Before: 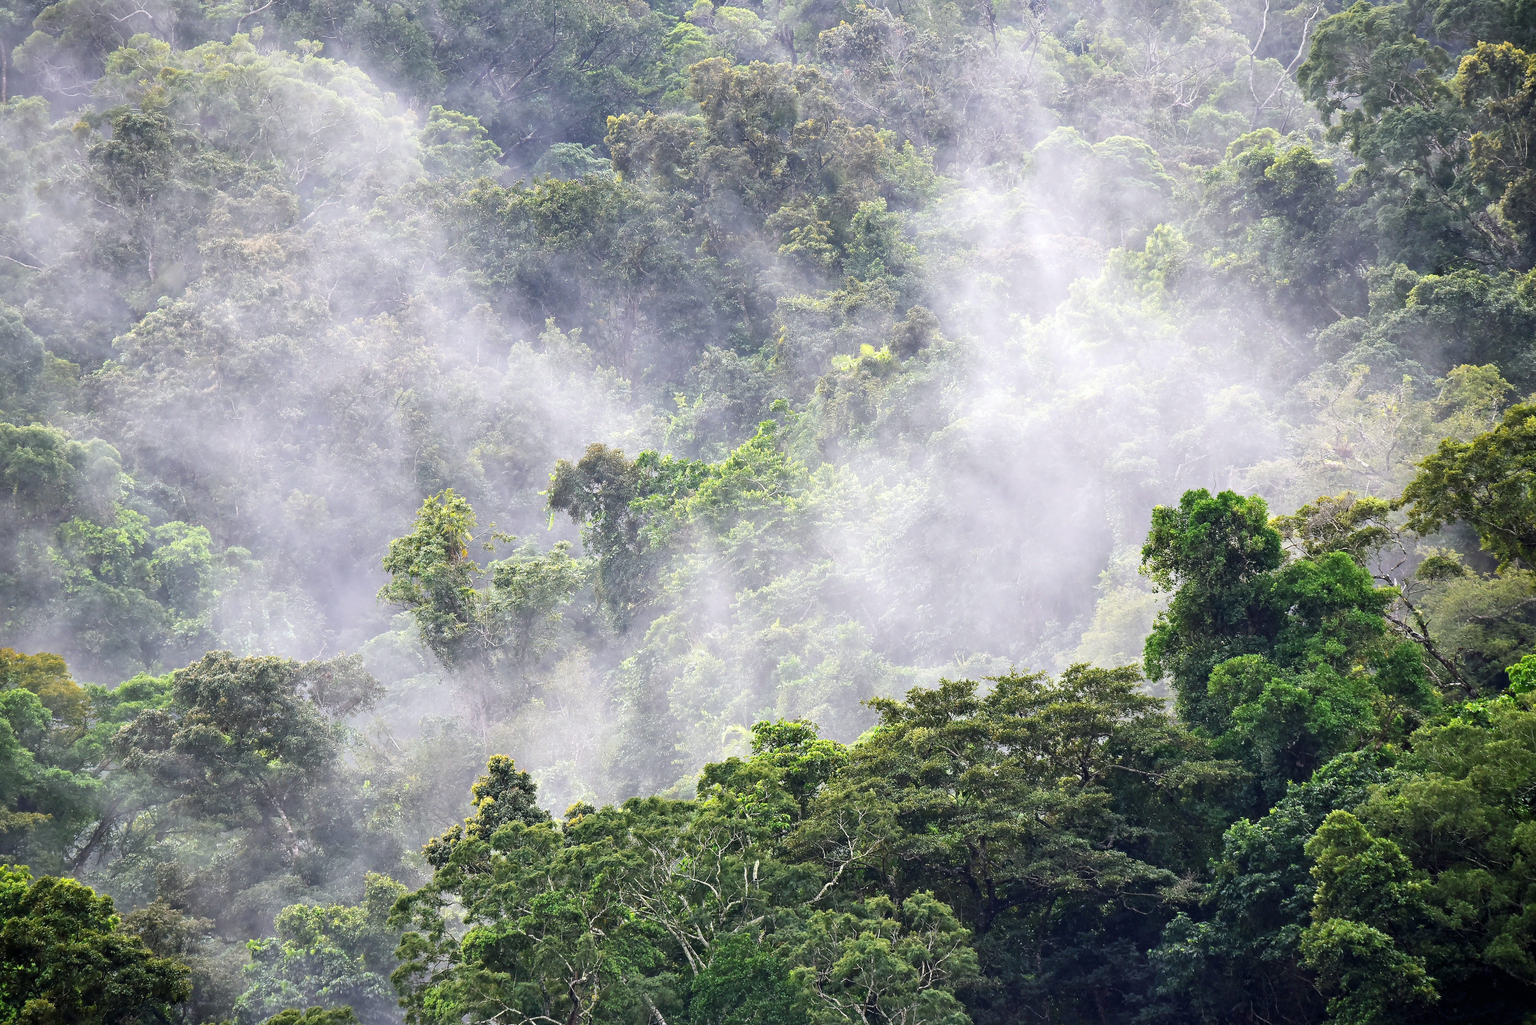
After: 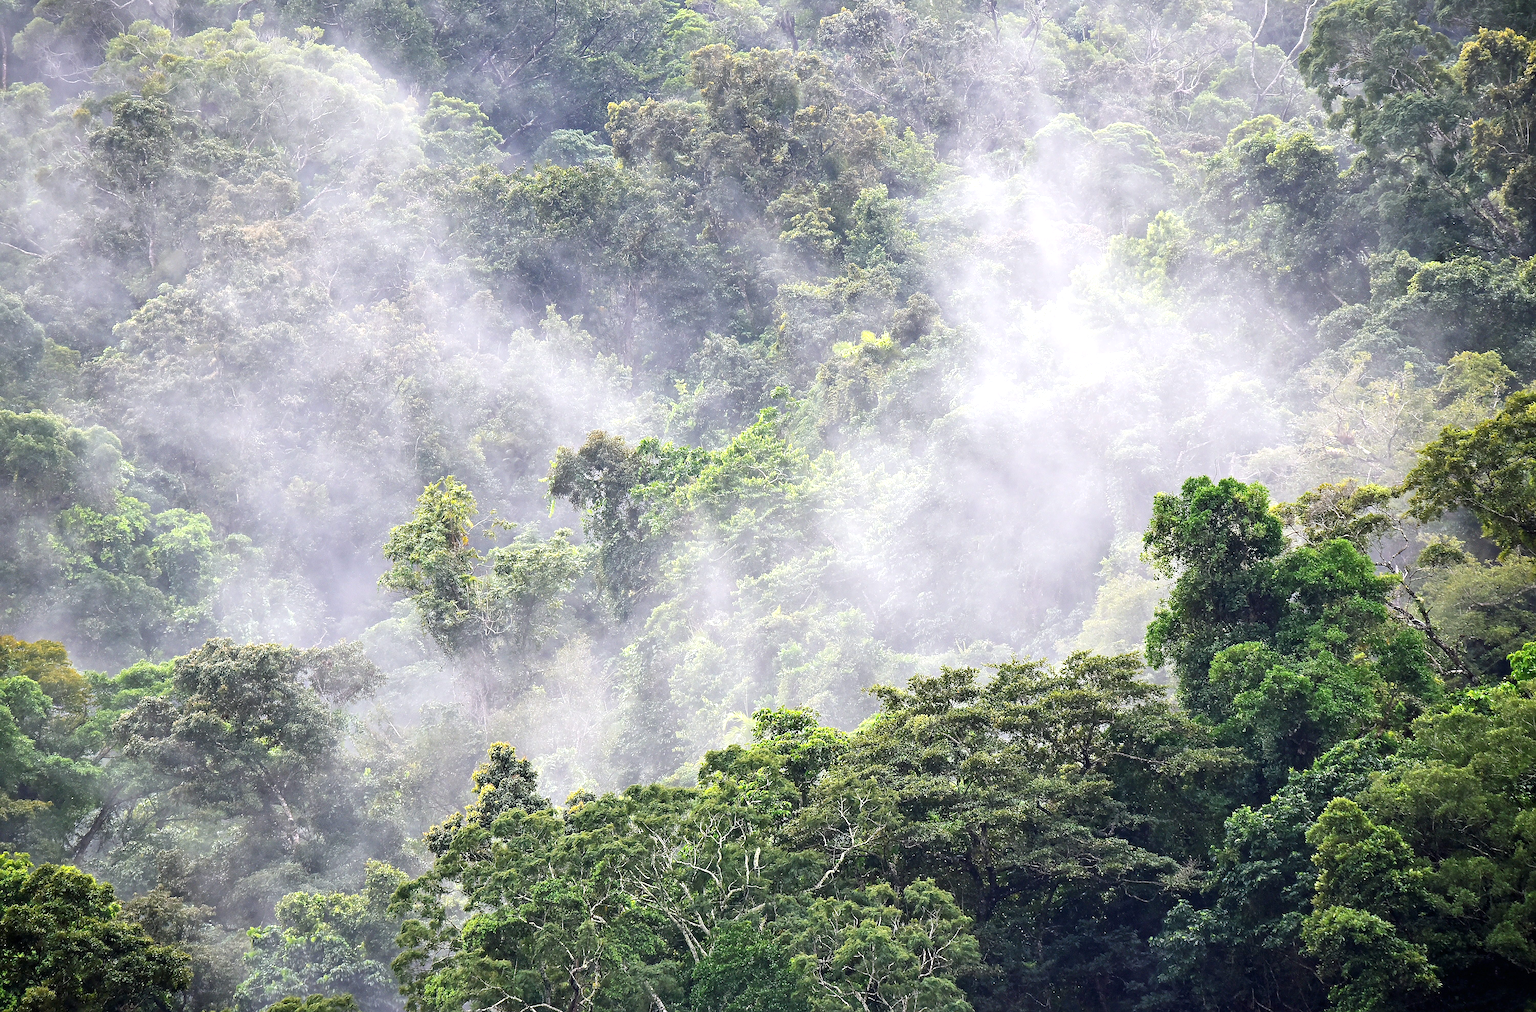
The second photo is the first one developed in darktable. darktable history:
crop: top 1.349%, right 0.081%
exposure: exposure 0.2 EV, compensate highlight preservation false
sharpen: on, module defaults
